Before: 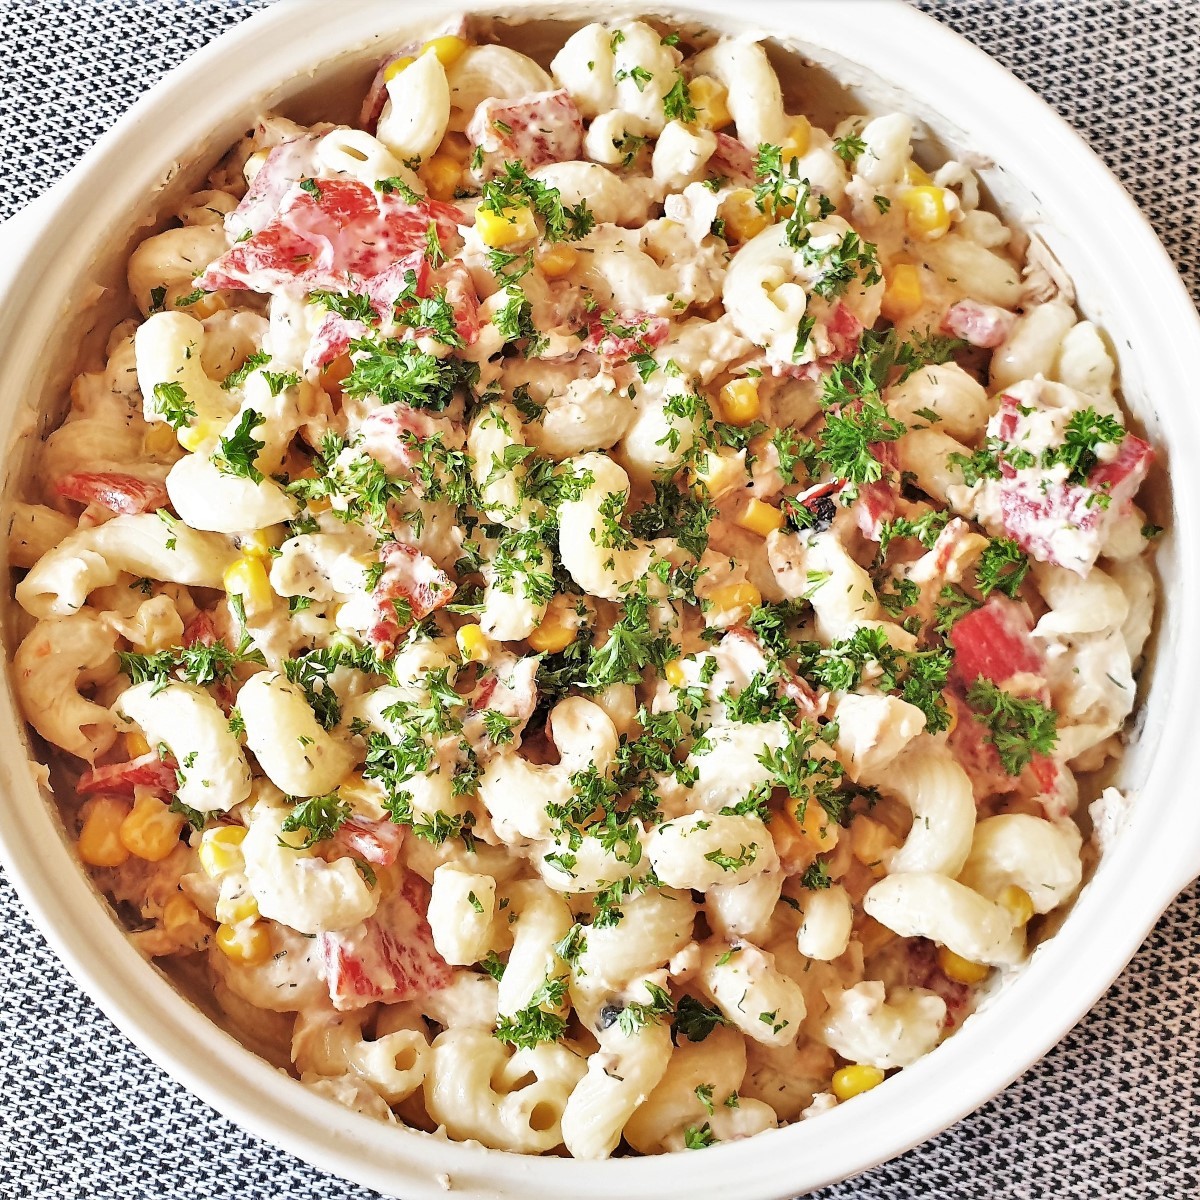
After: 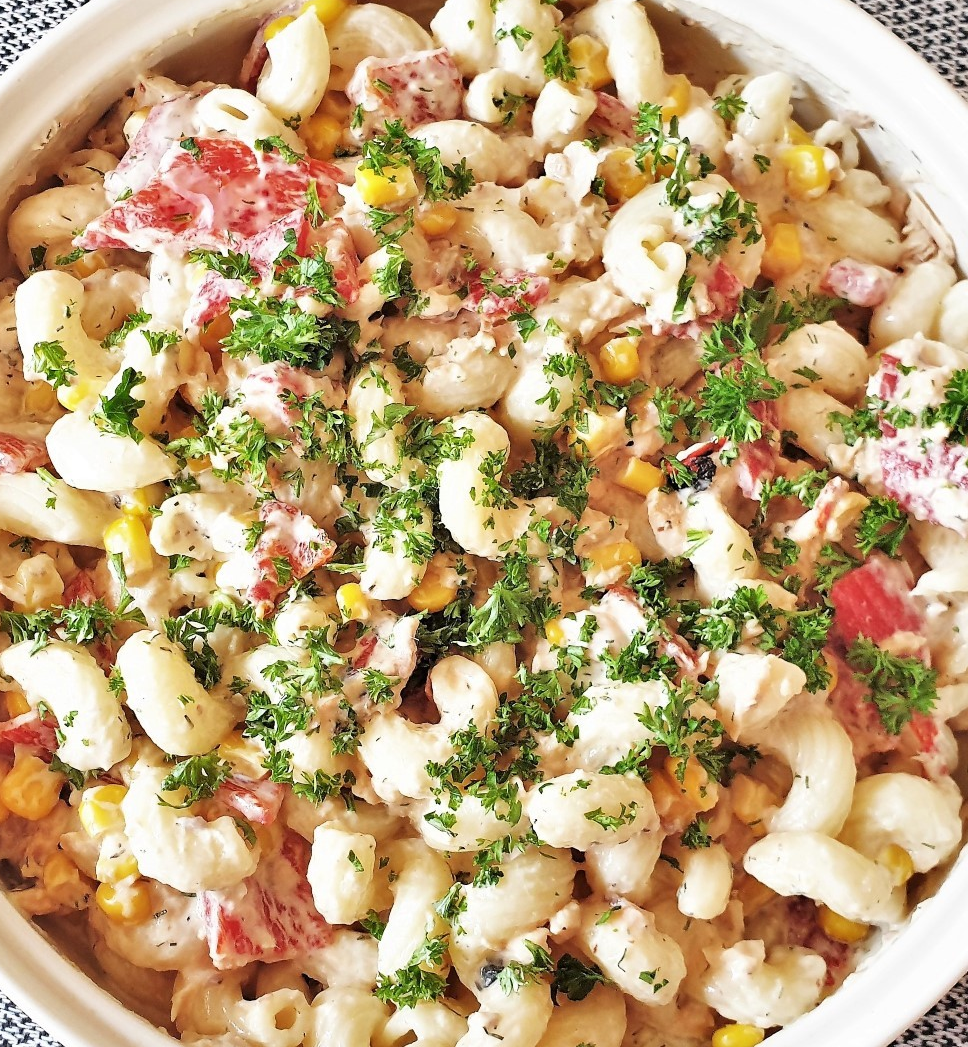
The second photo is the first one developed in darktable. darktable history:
crop: left 10.017%, top 3.487%, right 9.286%, bottom 9.192%
